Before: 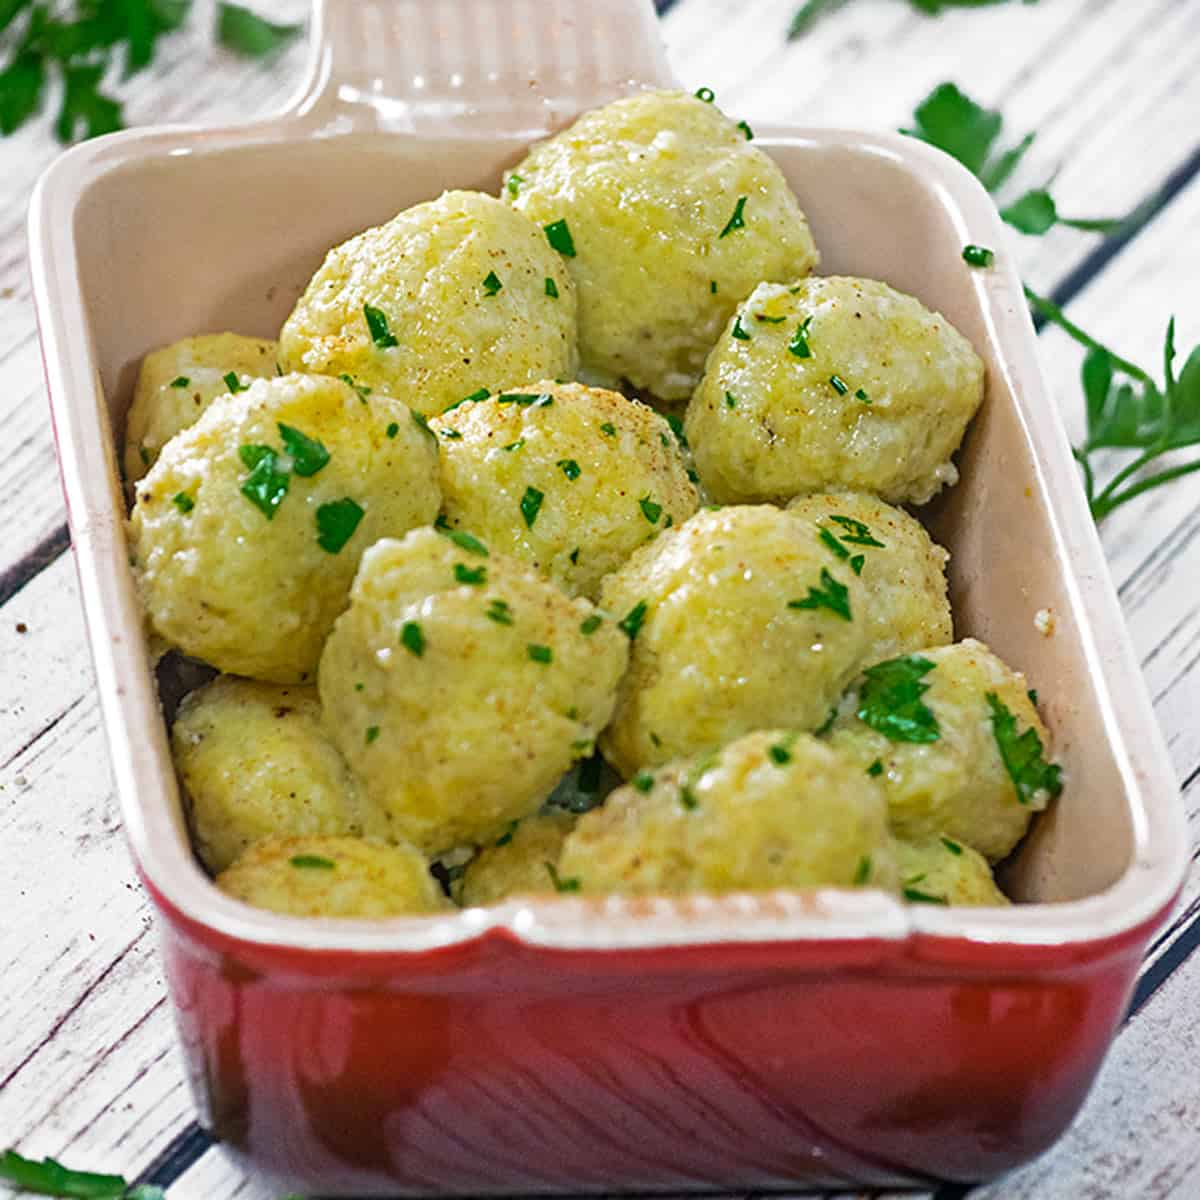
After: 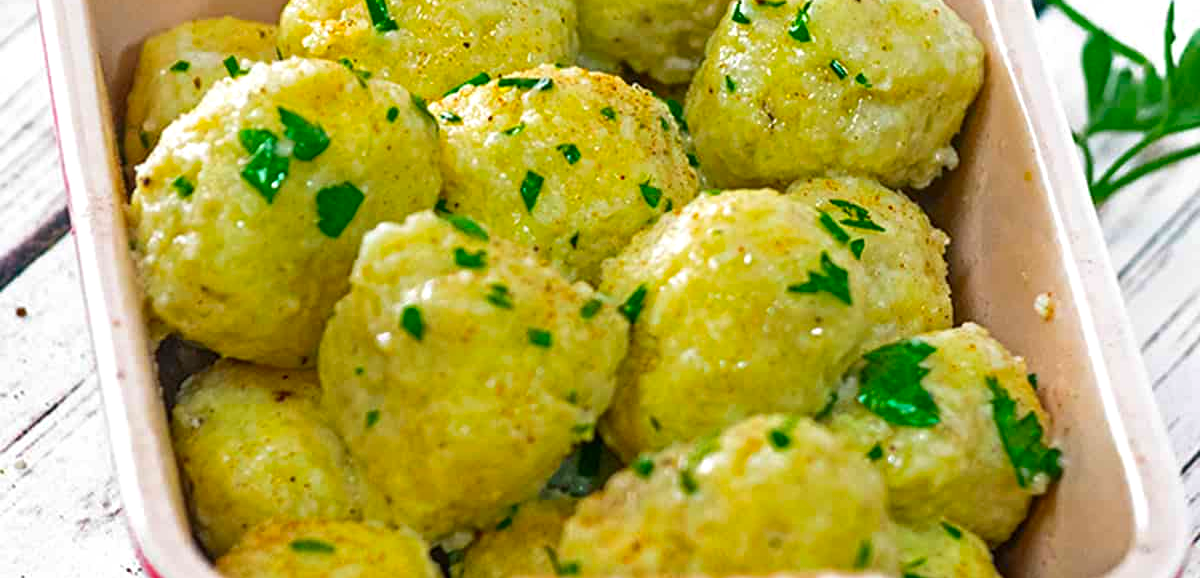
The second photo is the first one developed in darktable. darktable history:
exposure: exposure 0.171 EV, compensate highlight preservation false
crop and rotate: top 26.39%, bottom 25.379%
contrast brightness saturation: brightness -0.022, saturation 0.34
